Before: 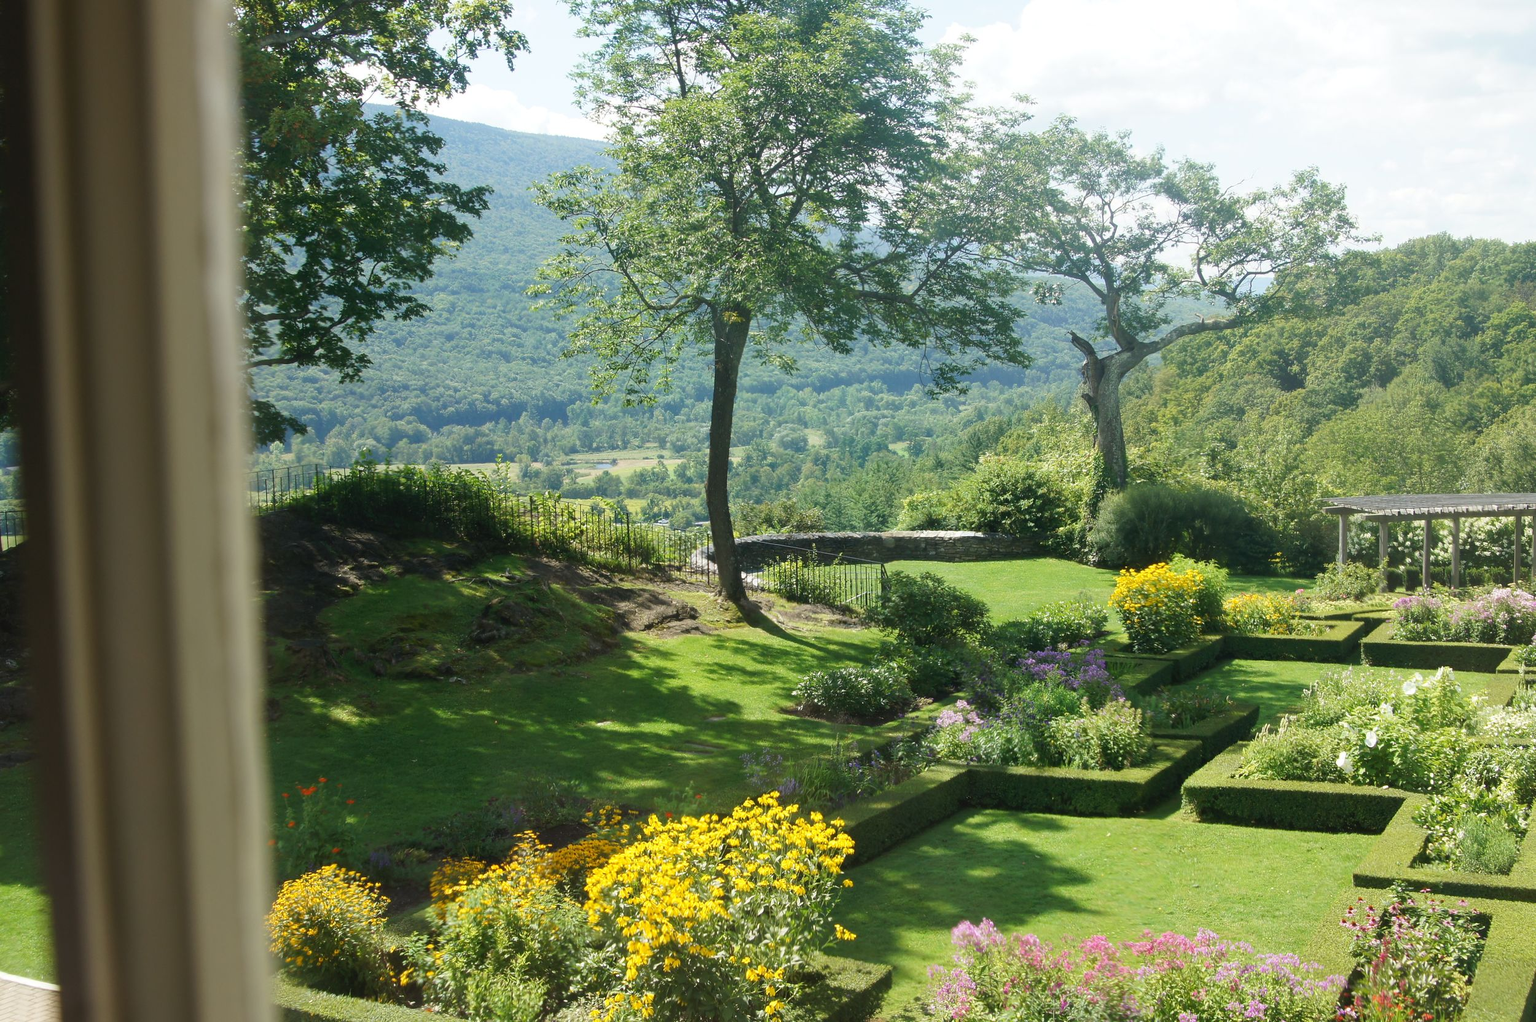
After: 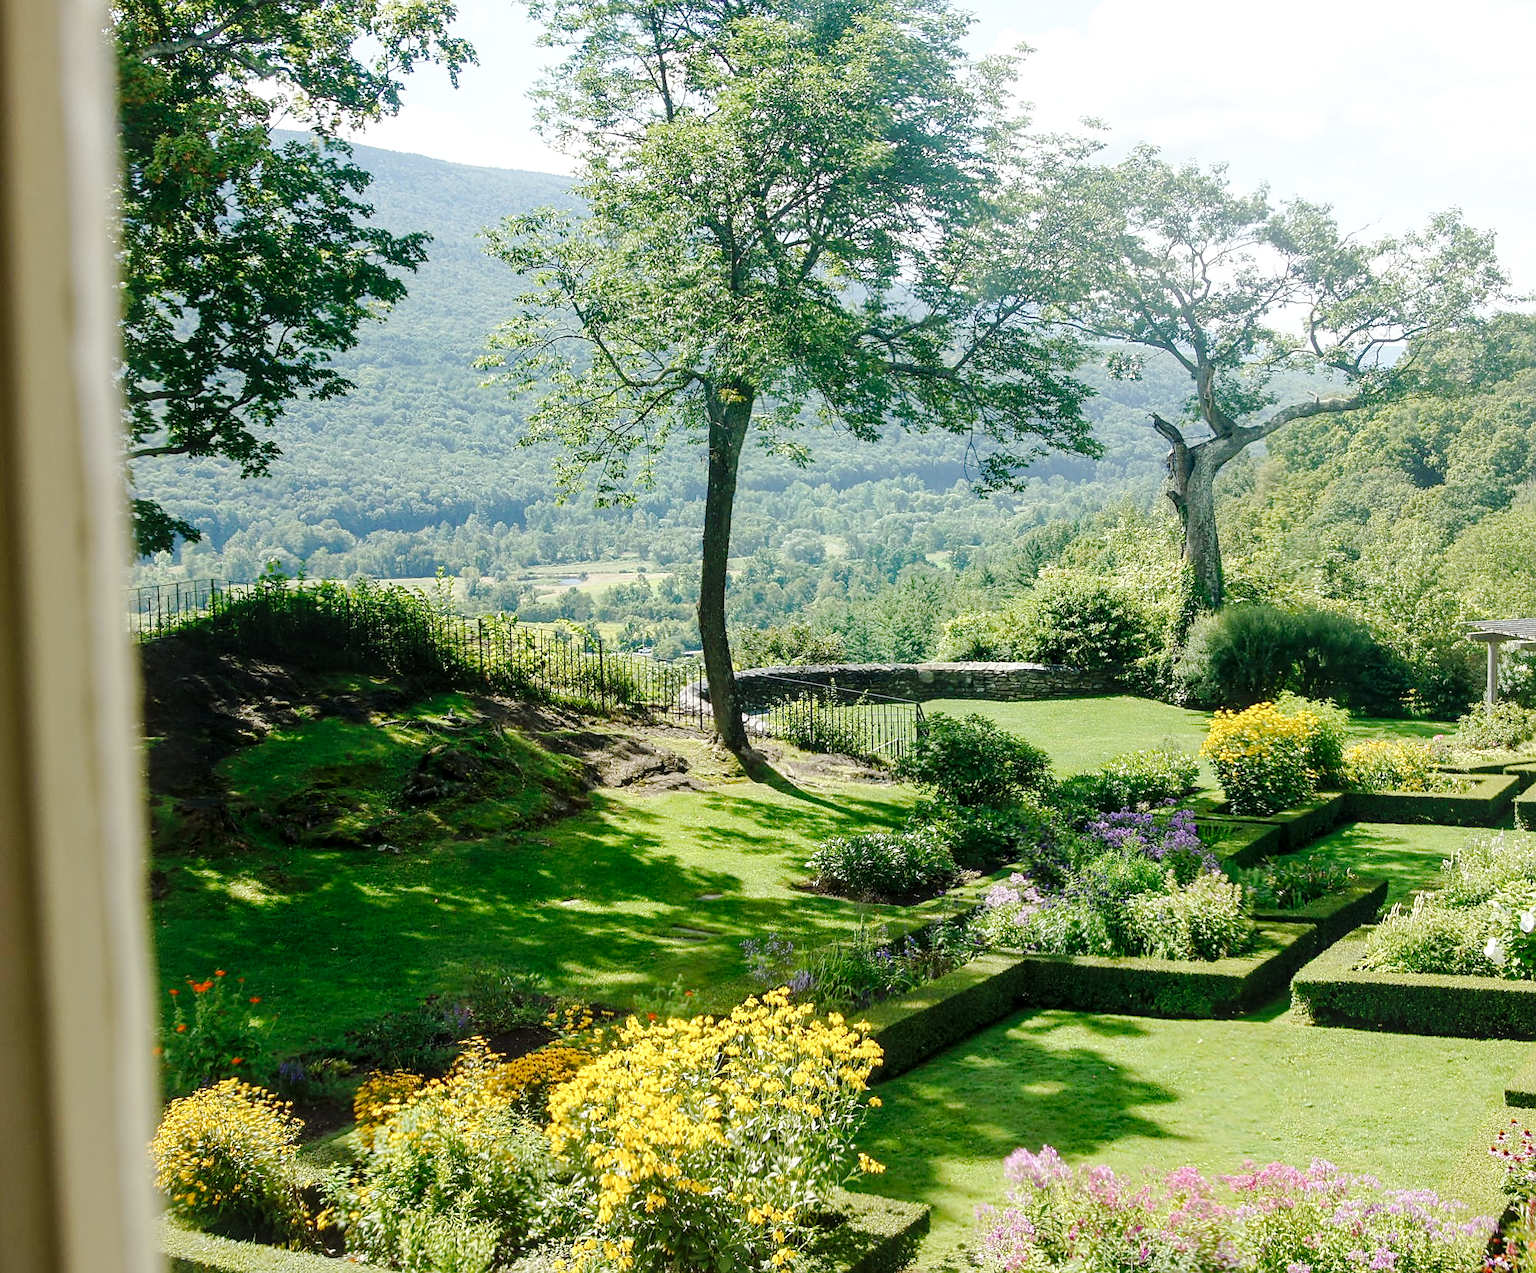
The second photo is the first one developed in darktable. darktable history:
local contrast: detail 130%
tone curve: curves: ch0 [(0, 0) (0.003, 0.013) (0.011, 0.012) (0.025, 0.011) (0.044, 0.016) (0.069, 0.029) (0.1, 0.045) (0.136, 0.074) (0.177, 0.123) (0.224, 0.207) (0.277, 0.313) (0.335, 0.414) (0.399, 0.509) (0.468, 0.599) (0.543, 0.663) (0.623, 0.728) (0.709, 0.79) (0.801, 0.854) (0.898, 0.925) (1, 1)], preserve colors none
crop and rotate: left 9.597%, right 10.195%
sharpen: on, module defaults
